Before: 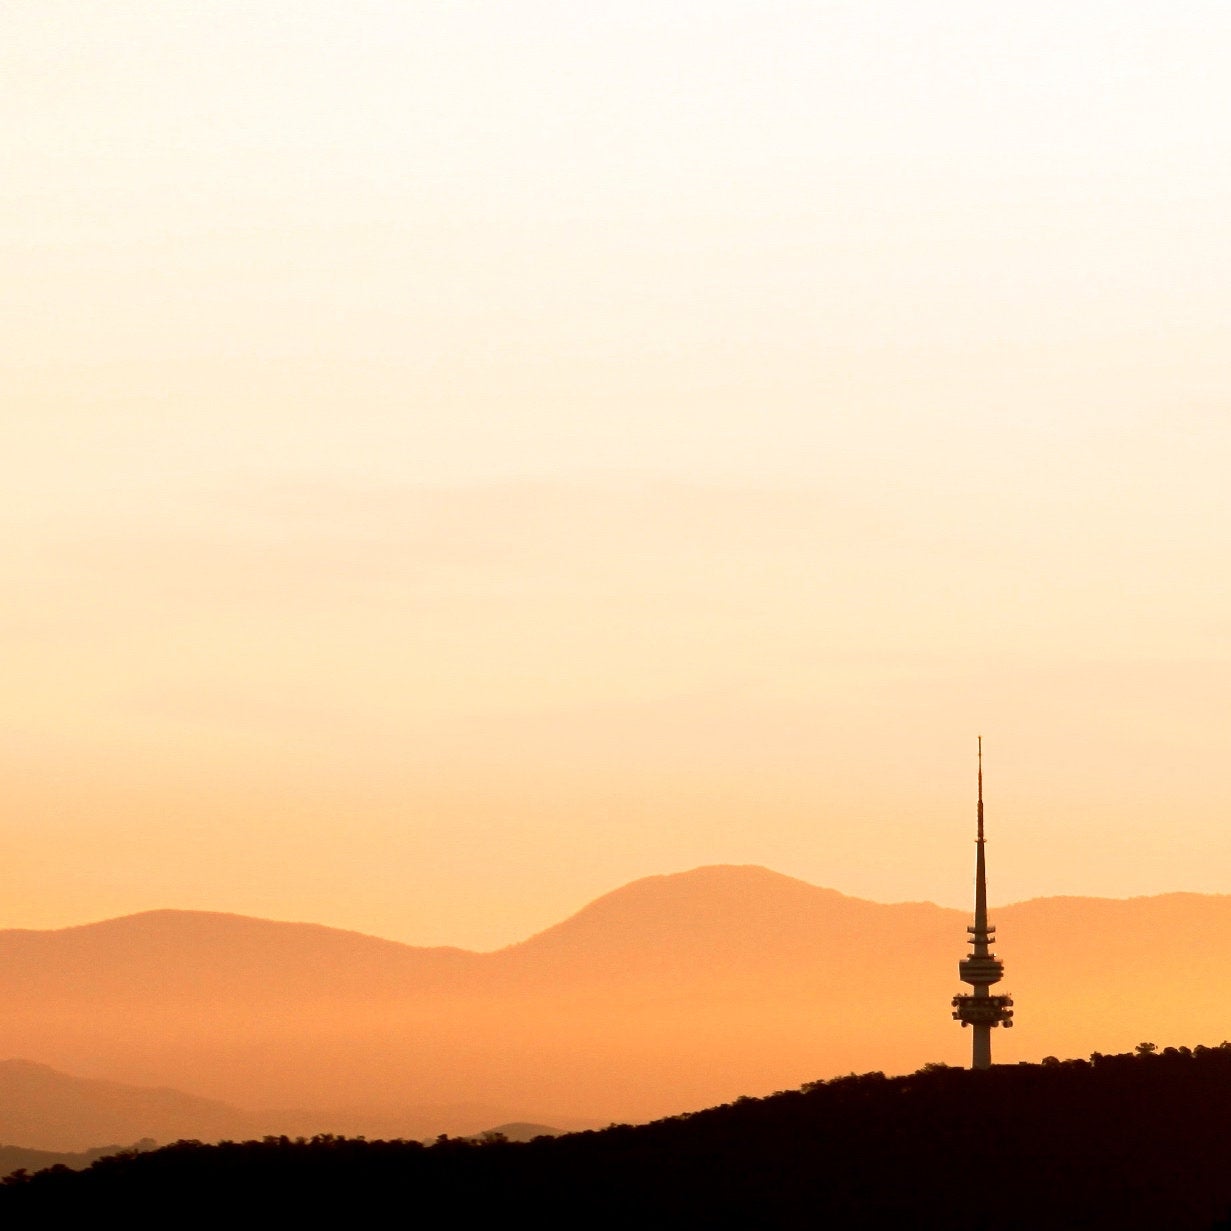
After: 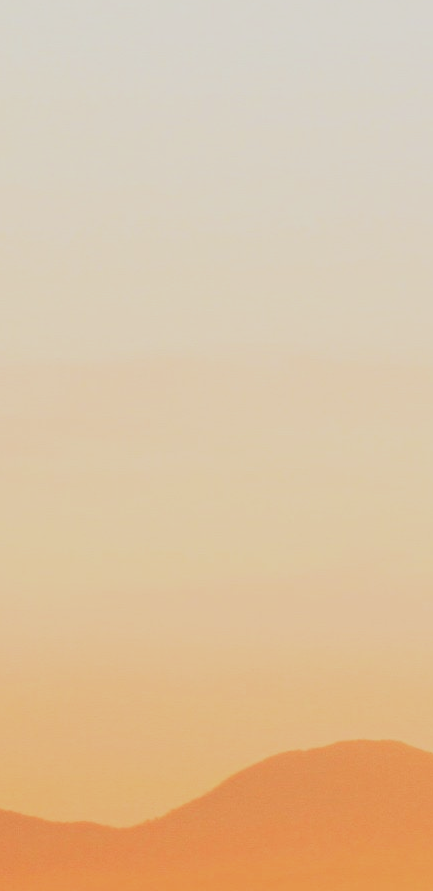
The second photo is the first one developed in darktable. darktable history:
crop and rotate: left 29.476%, top 10.214%, right 35.32%, bottom 17.333%
filmic rgb: black relative exposure -7.65 EV, white relative exposure 4.56 EV, hardness 3.61, color science v6 (2022)
